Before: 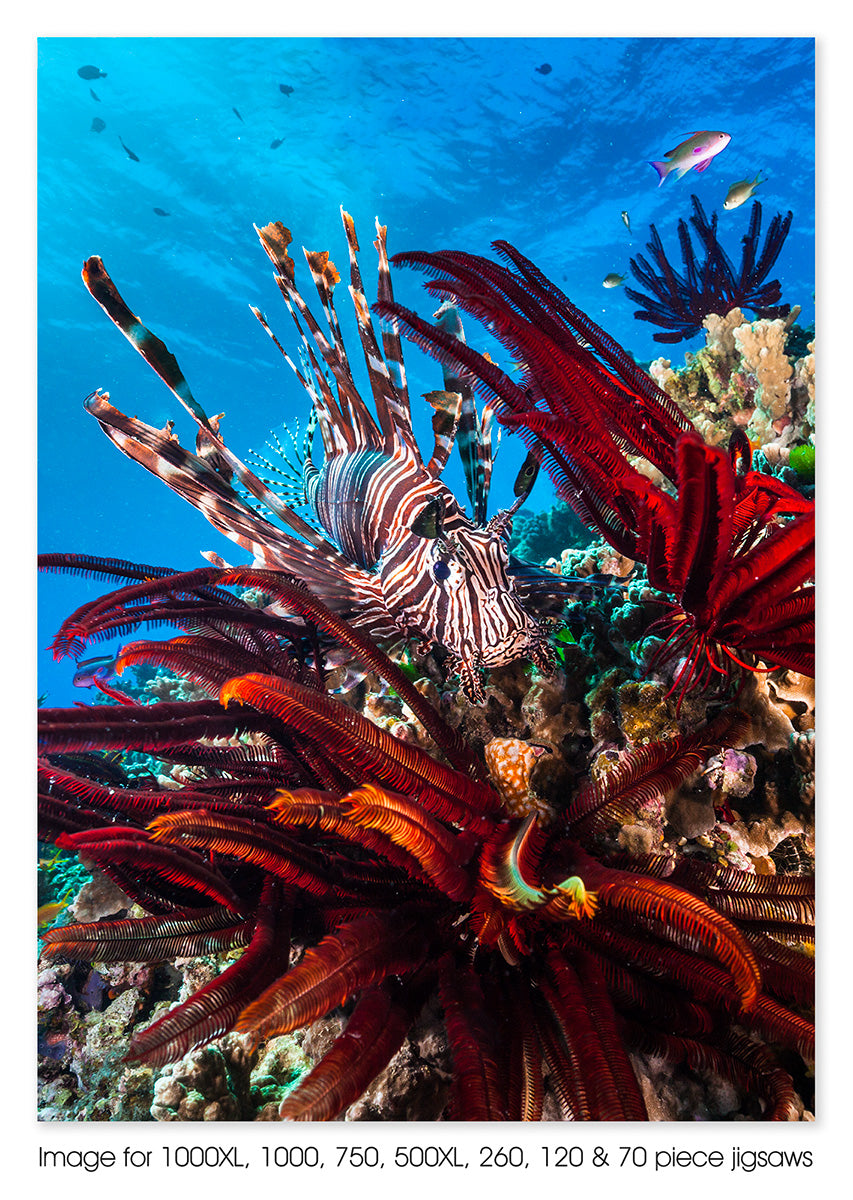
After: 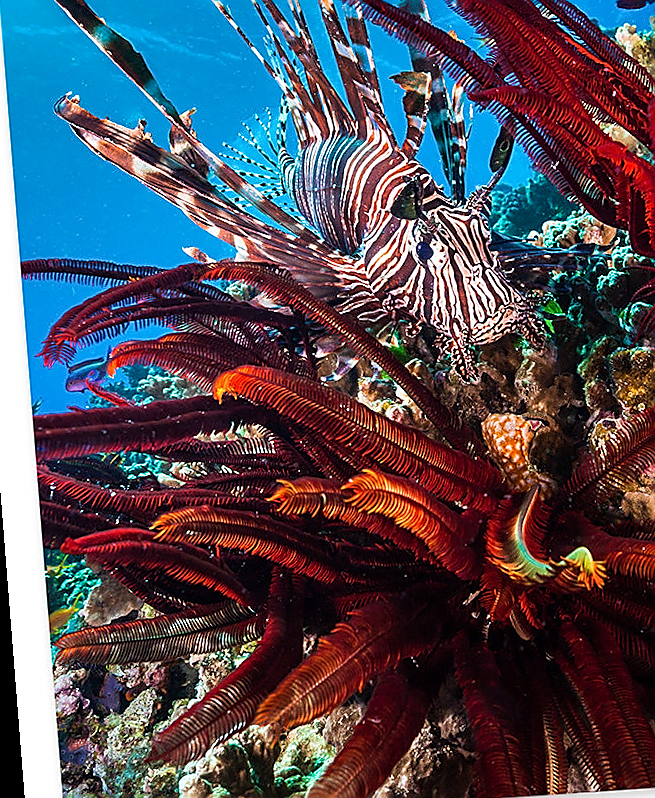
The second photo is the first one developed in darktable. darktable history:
sharpen: radius 1.4, amount 1.25, threshold 0.7
rotate and perspective: rotation -4.2°, shear 0.006, automatic cropping off
velvia: on, module defaults
crop: left 6.488%, top 27.668%, right 24.183%, bottom 8.656%
